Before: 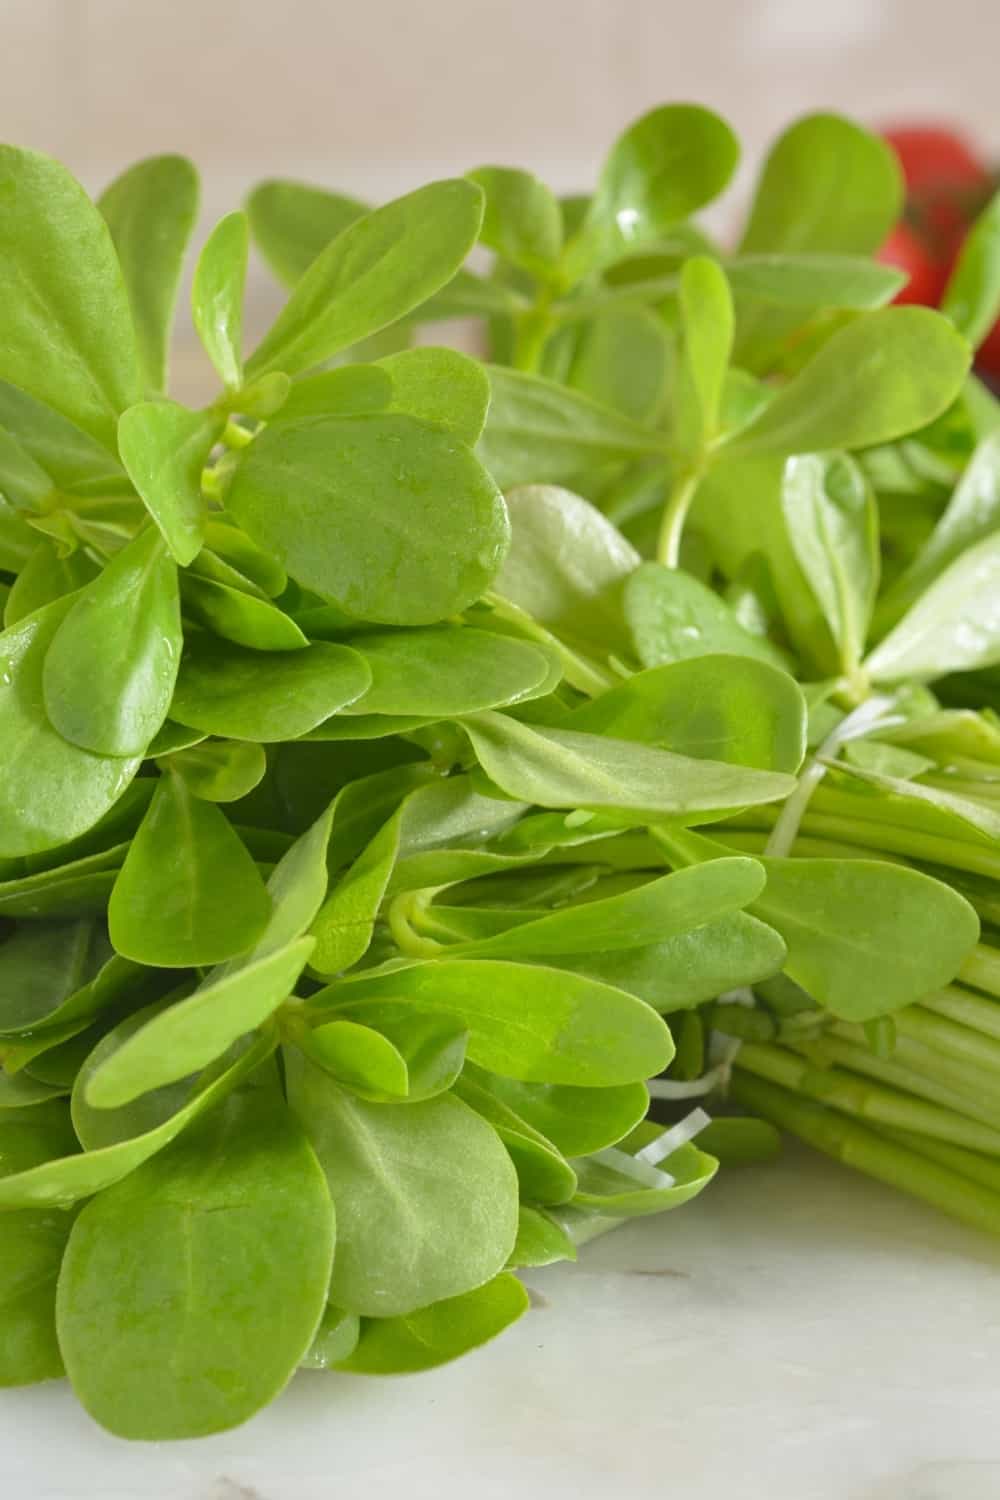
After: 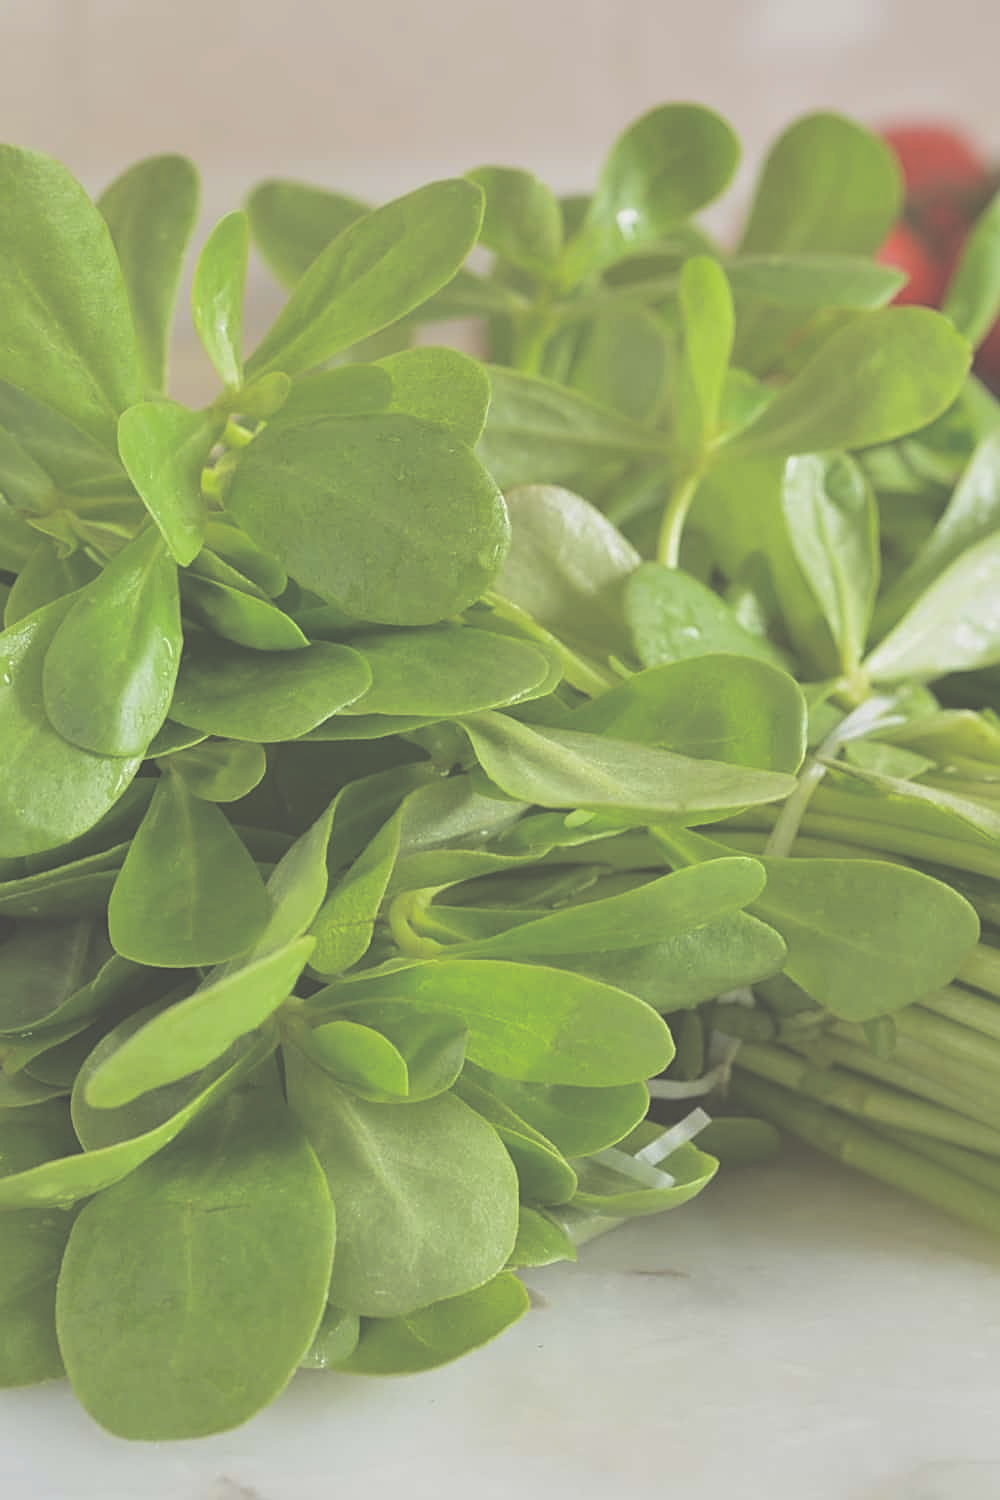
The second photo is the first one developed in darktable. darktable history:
sharpen: on, module defaults
exposure: black level correction -0.028, compensate highlight preservation false
split-toning: shadows › hue 36°, shadows › saturation 0.05, highlights › hue 10.8°, highlights › saturation 0.15, compress 40%
contrast brightness saturation: contrast -0.15, brightness 0.05, saturation -0.12
